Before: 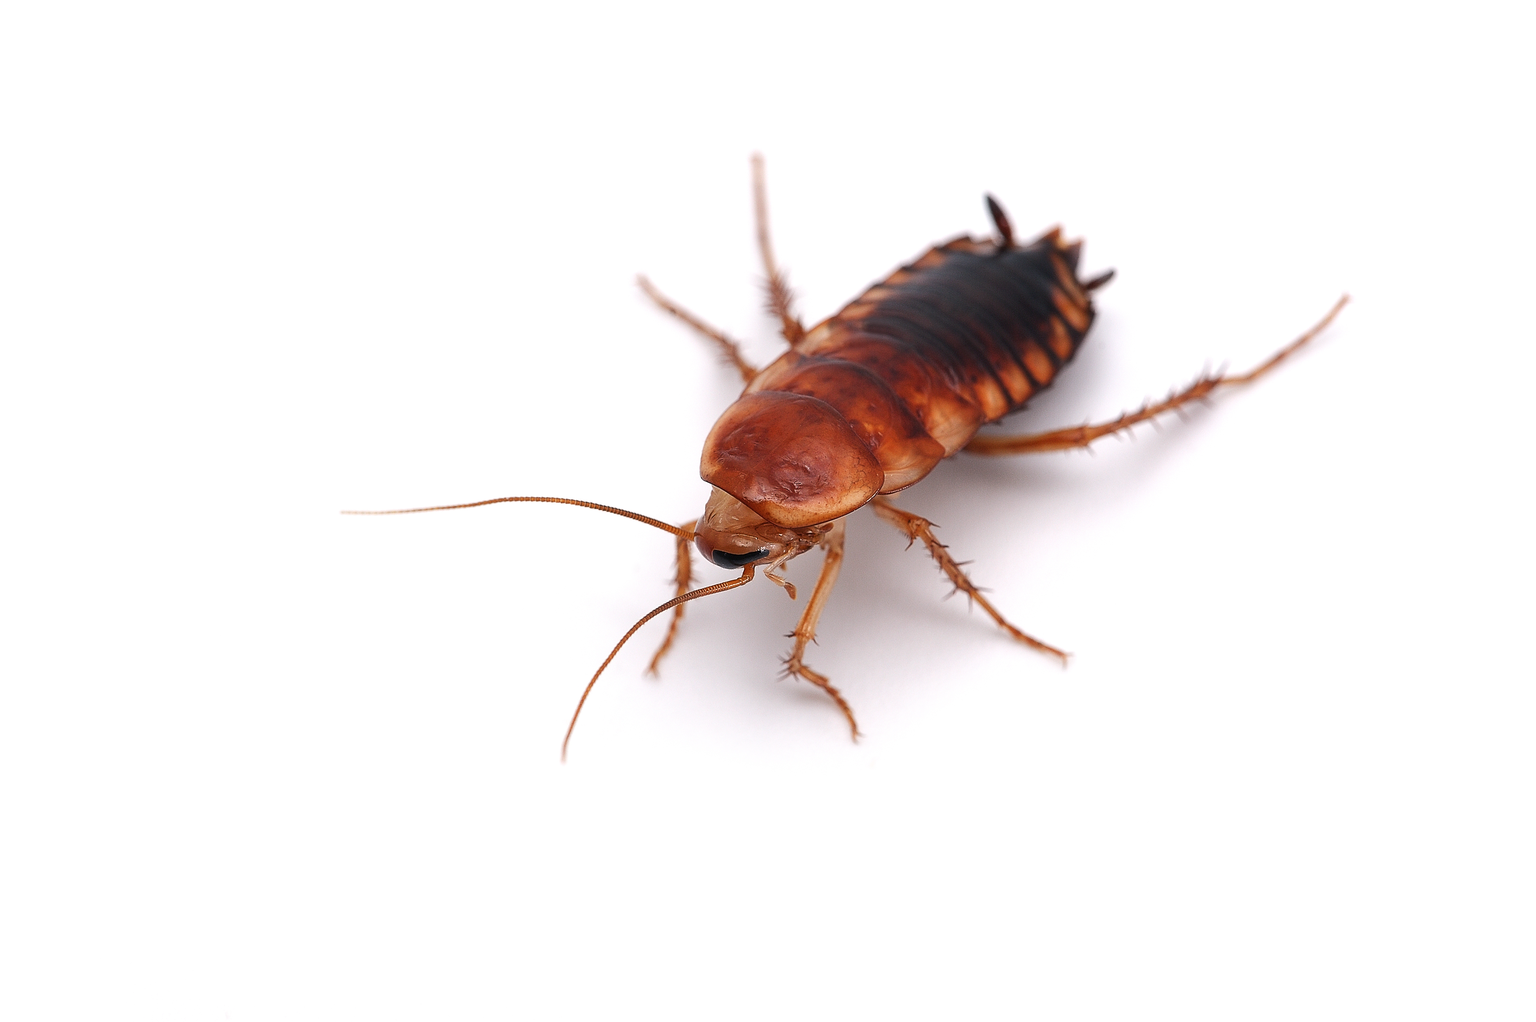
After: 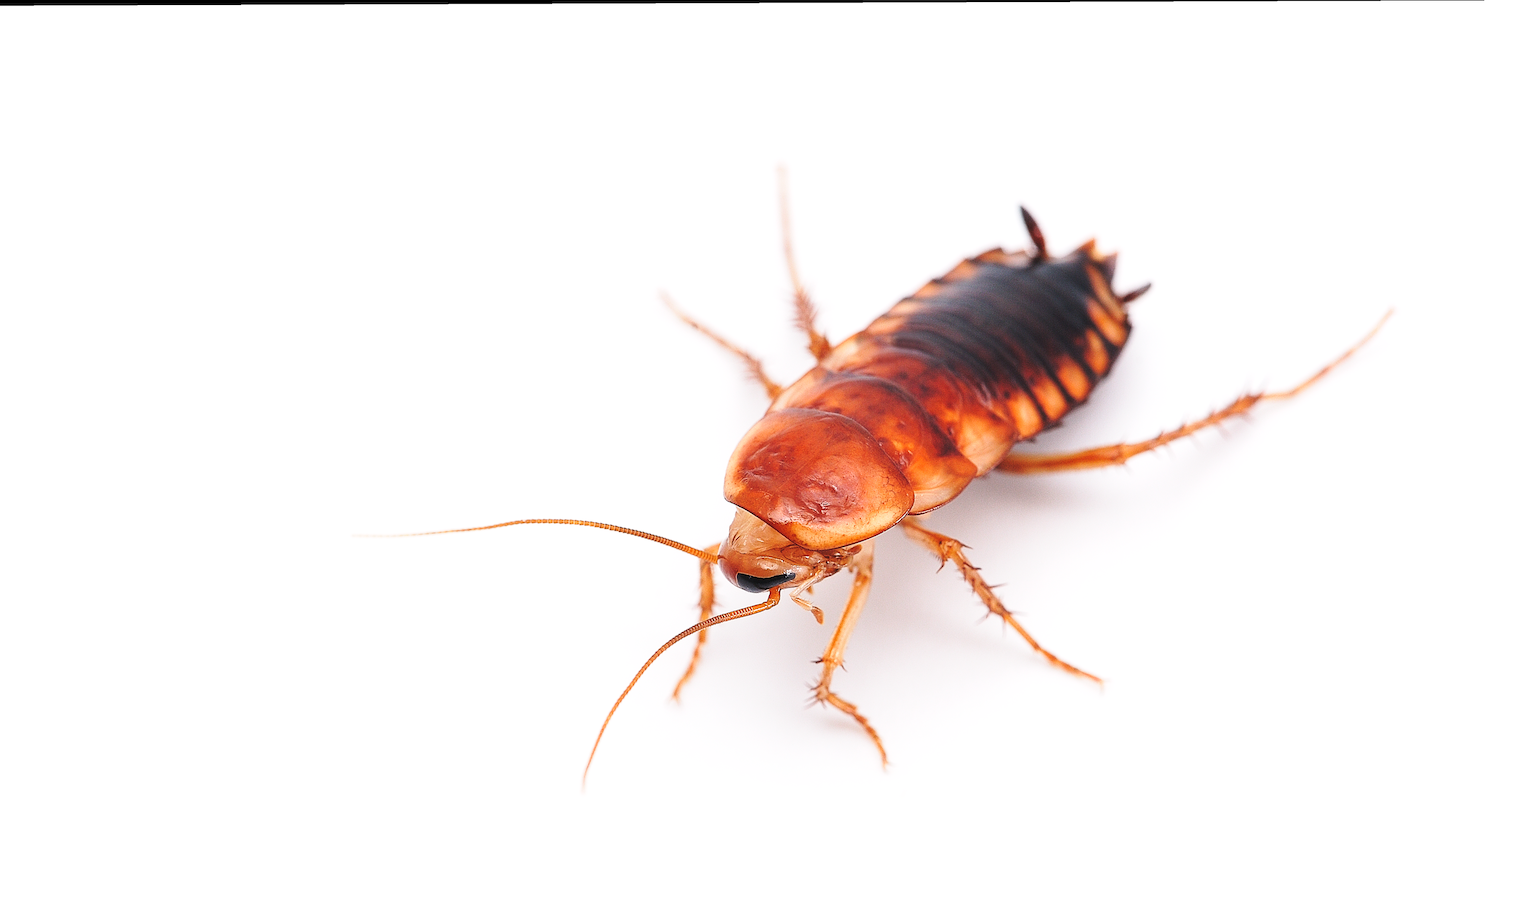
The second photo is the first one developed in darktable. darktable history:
base curve: curves: ch0 [(0, 0) (0.028, 0.03) (0.121, 0.232) (0.46, 0.748) (0.859, 0.968) (1, 1)], preserve colors none
crop and rotate: angle 0.207°, left 0.255%, right 3.437%, bottom 14.18%
contrast brightness saturation: brightness 0.125
